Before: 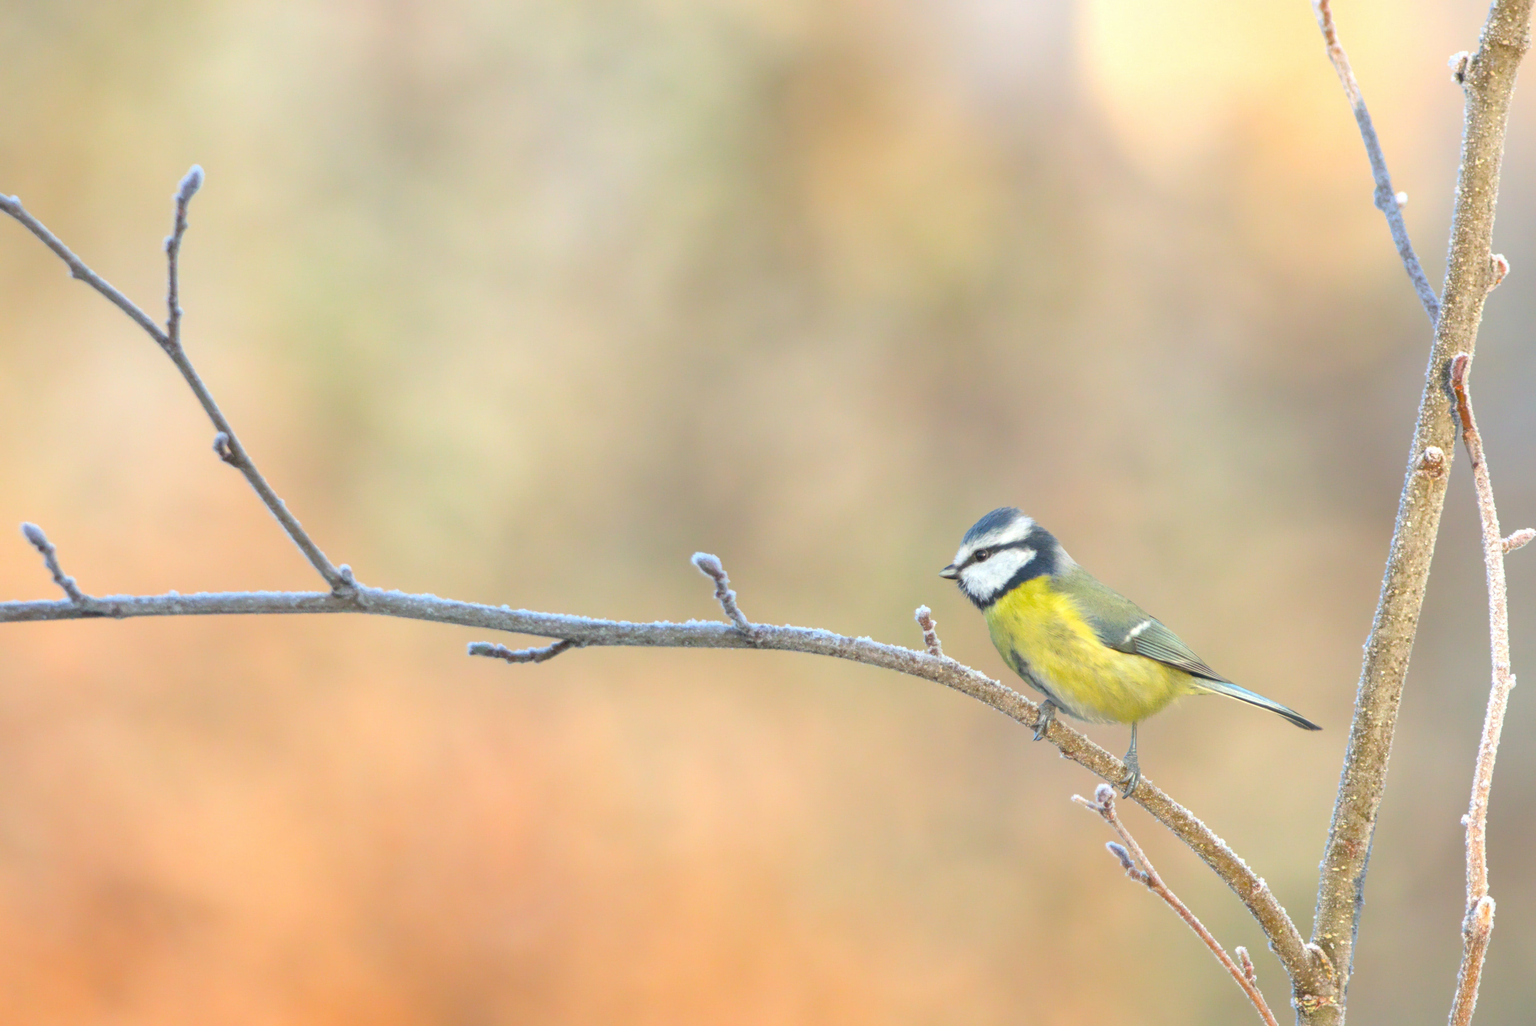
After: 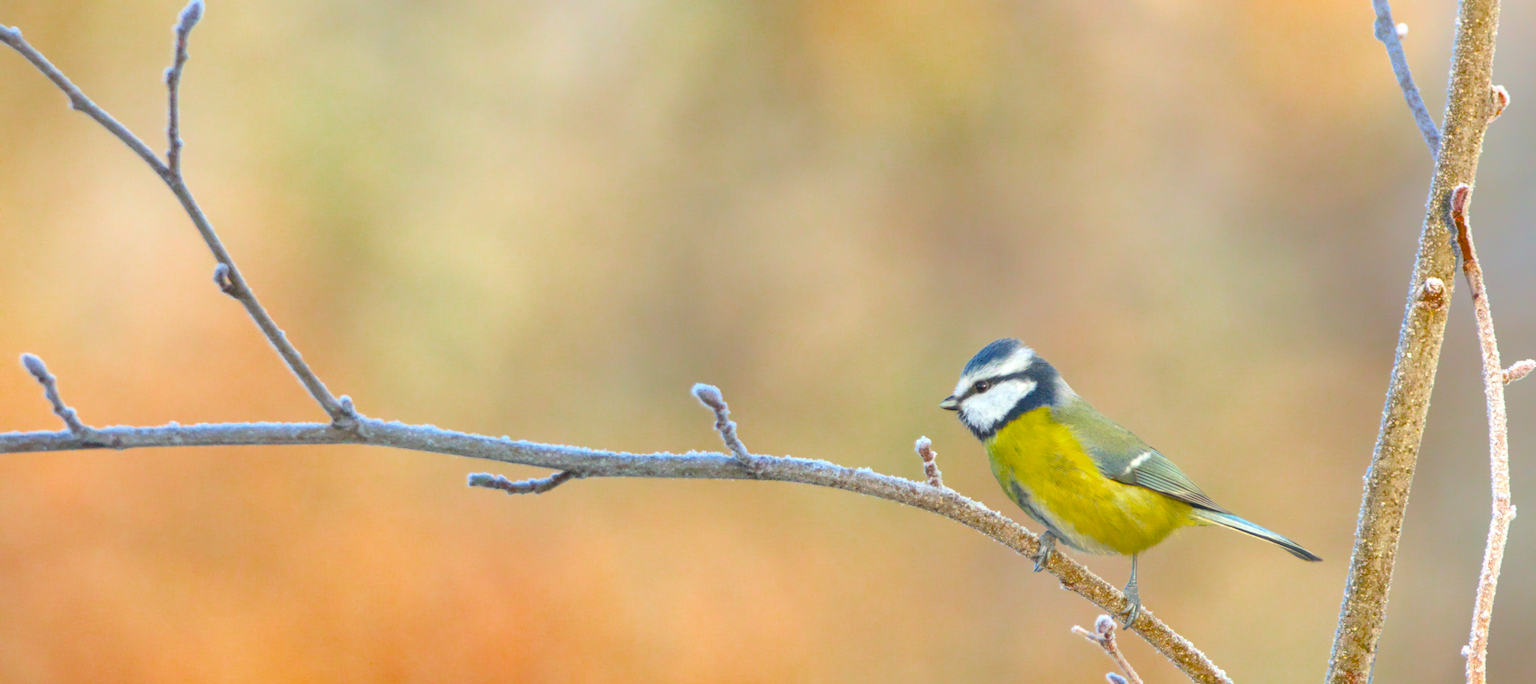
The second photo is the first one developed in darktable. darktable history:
crop: top 16.502%, bottom 16.742%
color balance rgb: perceptual saturation grading › global saturation 29.776%, global vibrance 10.138%, saturation formula JzAzBz (2021)
